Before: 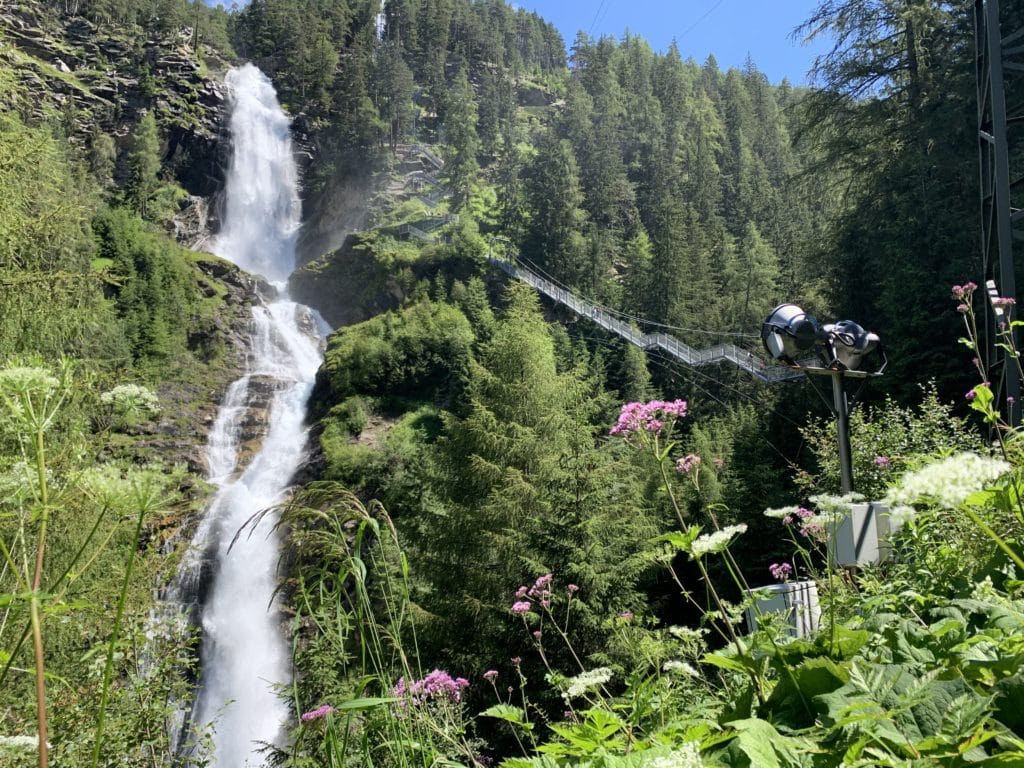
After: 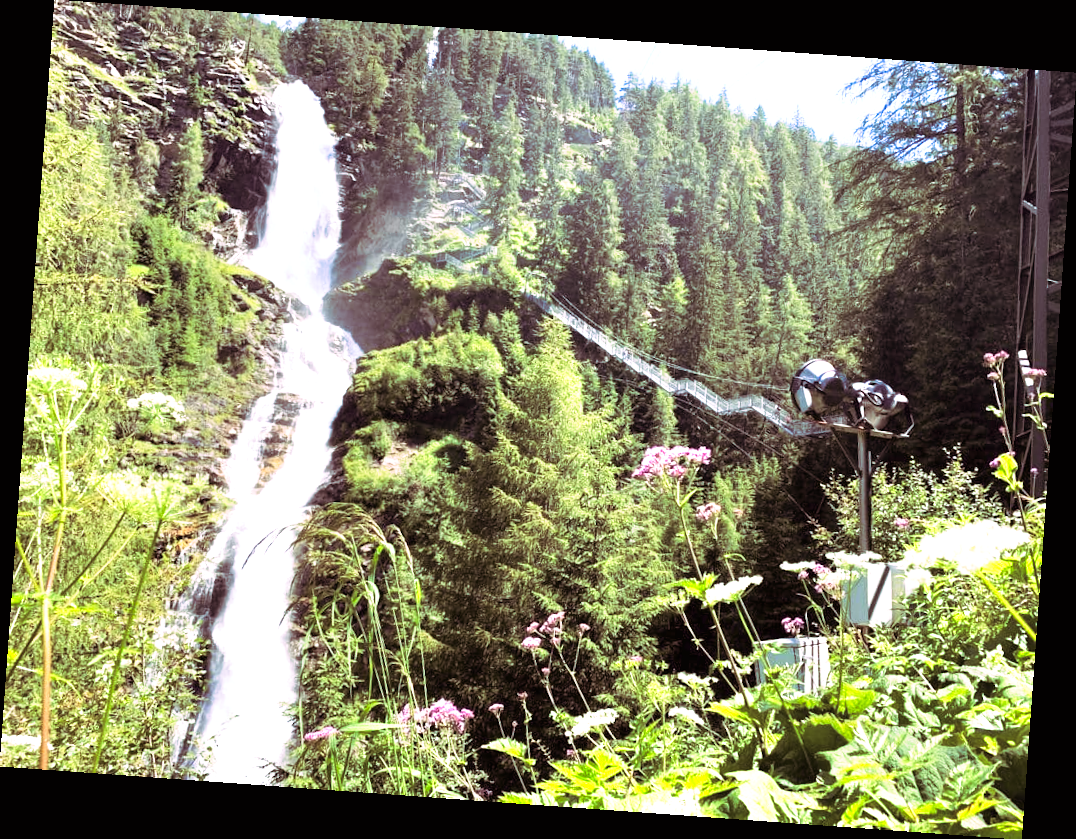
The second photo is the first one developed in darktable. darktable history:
split-toning: highlights › hue 298.8°, highlights › saturation 0.73, compress 41.76%
tone curve: curves: ch0 [(0, 0) (0.003, 0.003) (0.011, 0.012) (0.025, 0.027) (0.044, 0.048) (0.069, 0.076) (0.1, 0.109) (0.136, 0.148) (0.177, 0.194) (0.224, 0.245) (0.277, 0.303) (0.335, 0.366) (0.399, 0.436) (0.468, 0.511) (0.543, 0.593) (0.623, 0.681) (0.709, 0.775) (0.801, 0.875) (0.898, 0.954) (1, 1)], preserve colors none
rotate and perspective: rotation 4.1°, automatic cropping off
exposure: black level correction 0, exposure 1.1 EV, compensate highlight preservation false
